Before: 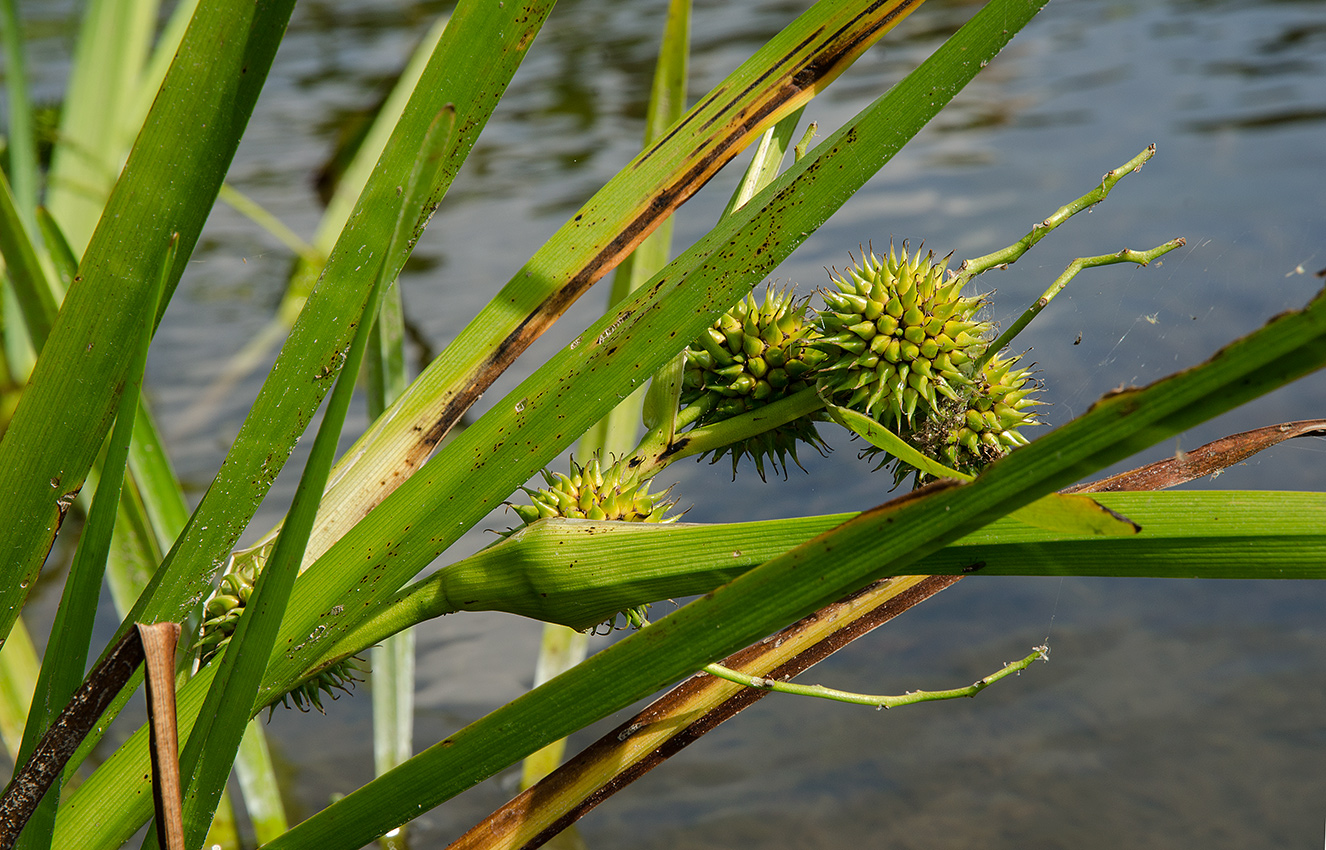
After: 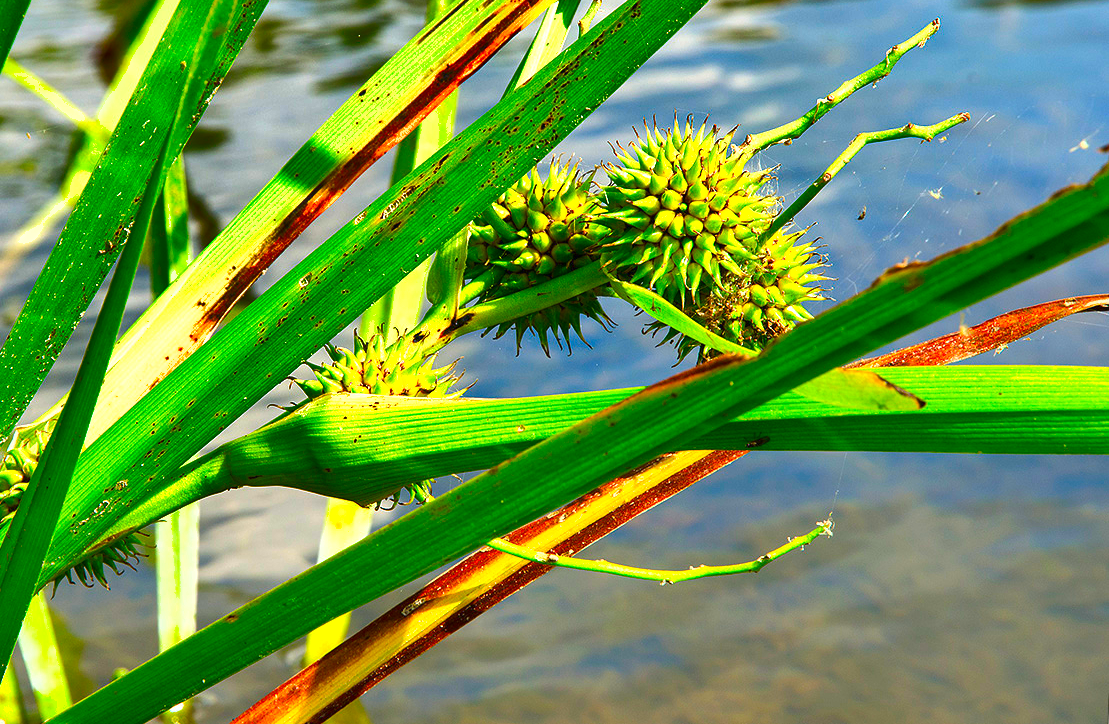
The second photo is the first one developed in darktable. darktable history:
shadows and highlights: shadows 24.42, highlights -78.97, soften with gaussian
exposure: black level correction 0, exposure 1.385 EV, compensate highlight preservation false
color correction: highlights b* 0.049, saturation 2.09
crop: left 16.332%, top 14.741%
